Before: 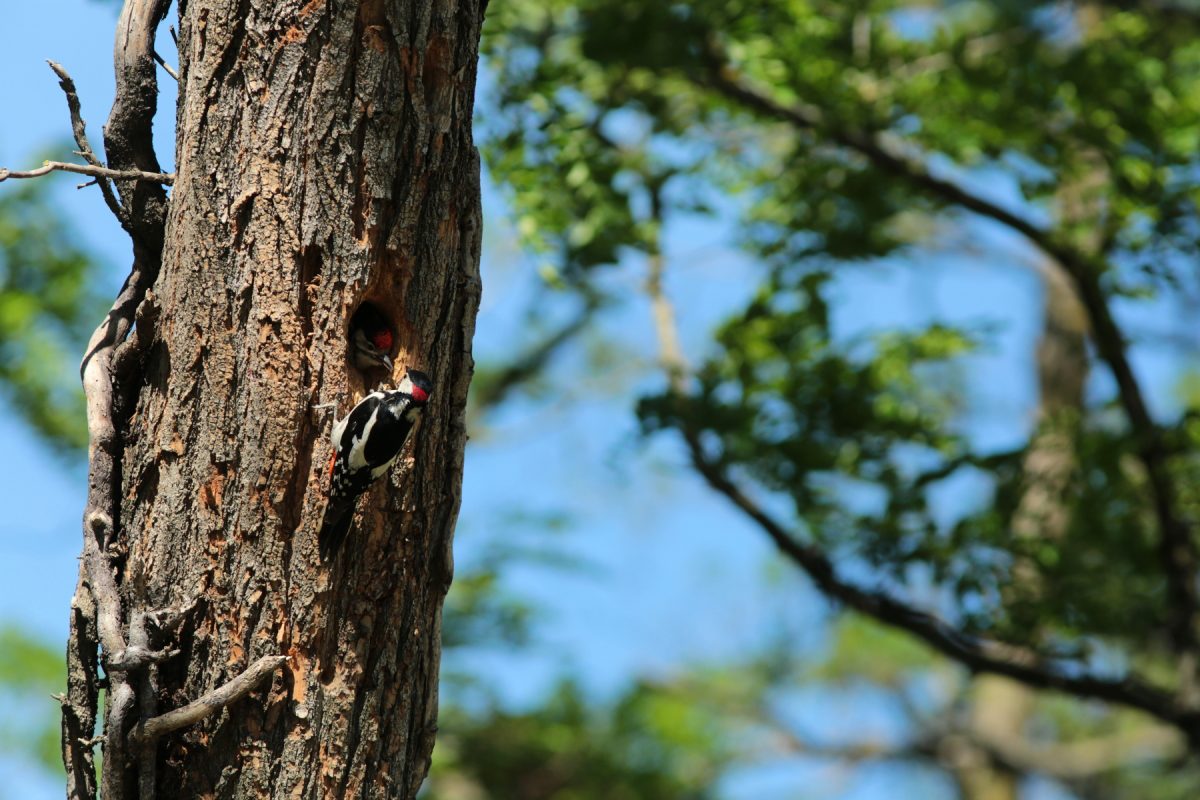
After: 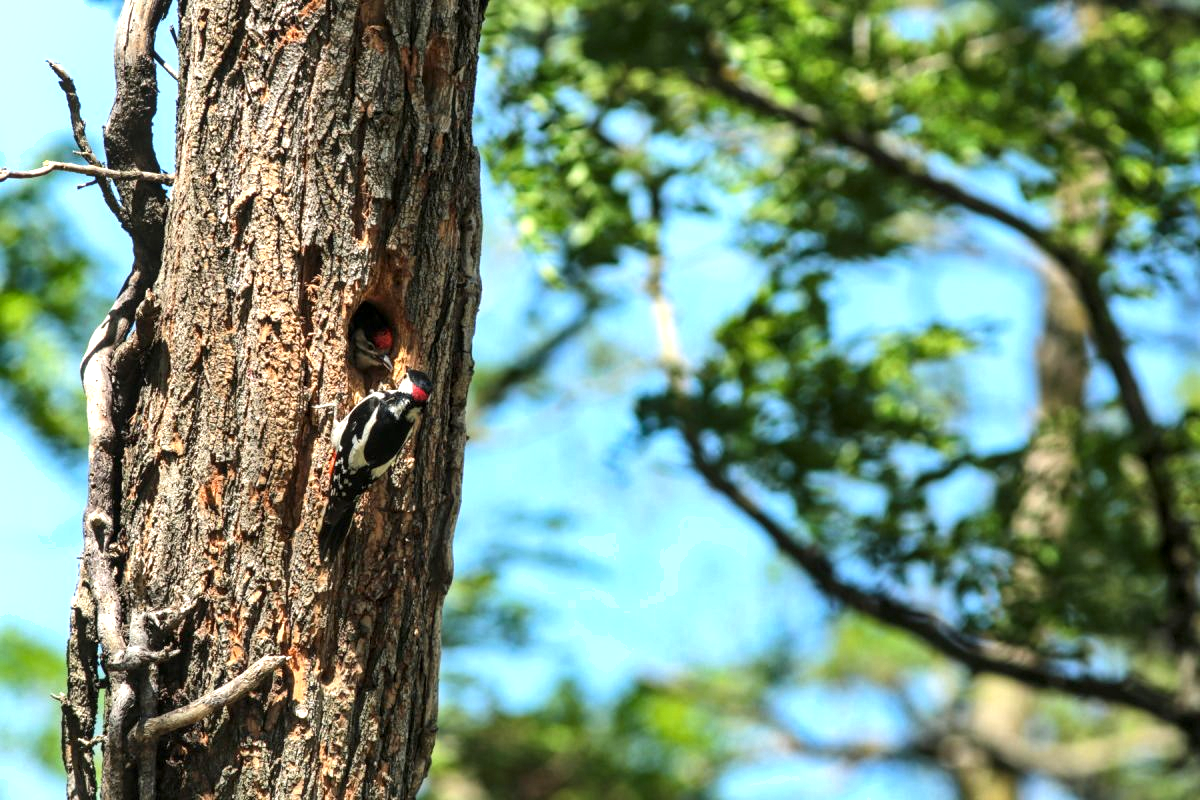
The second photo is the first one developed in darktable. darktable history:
local contrast: detail 130%
exposure: exposure 0.921 EV, compensate highlight preservation false
shadows and highlights: shadows 60, soften with gaussian
